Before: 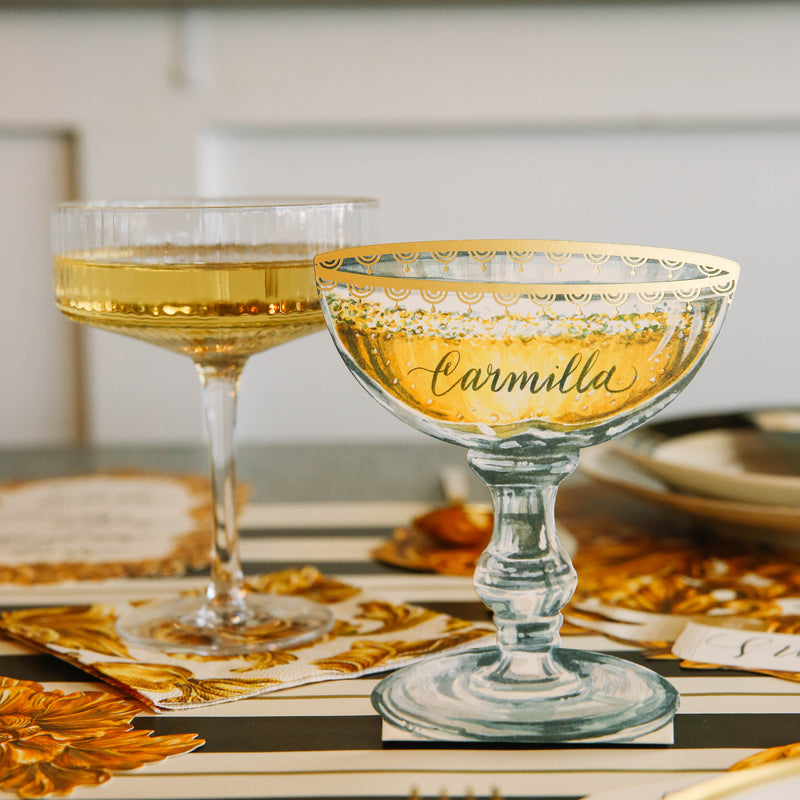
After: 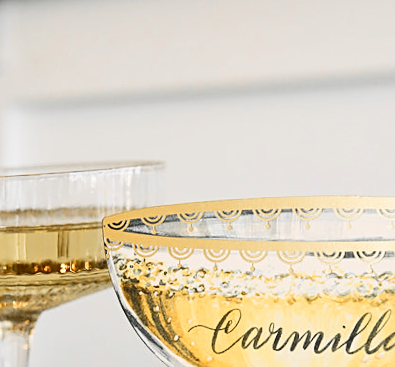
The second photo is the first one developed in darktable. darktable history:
sharpen: on, module defaults
crop: left 19.556%, right 30.401%, bottom 46.458%
color zones: curves: ch1 [(0, 0.638) (0.193, 0.442) (0.286, 0.15) (0.429, 0.14) (0.571, 0.142) (0.714, 0.154) (0.857, 0.175) (1, 0.638)]
tone equalizer: on, module defaults
color contrast: green-magenta contrast 0.8, blue-yellow contrast 1.1, unbound 0
contrast brightness saturation: contrast 0.24, brightness 0.09
rotate and perspective: rotation 1.69°, lens shift (vertical) -0.023, lens shift (horizontal) -0.291, crop left 0.025, crop right 0.988, crop top 0.092, crop bottom 0.842
